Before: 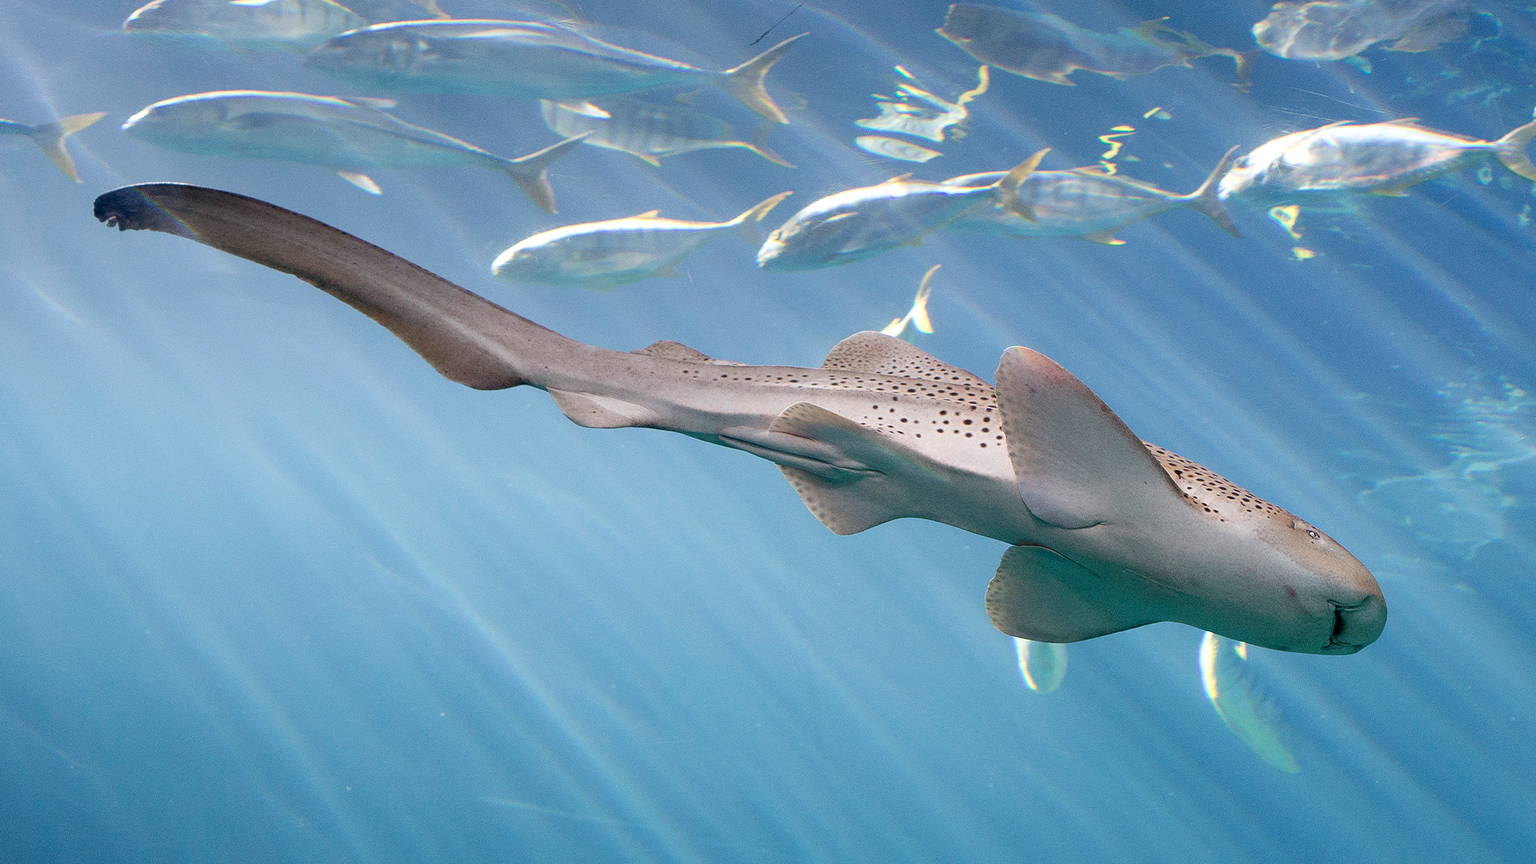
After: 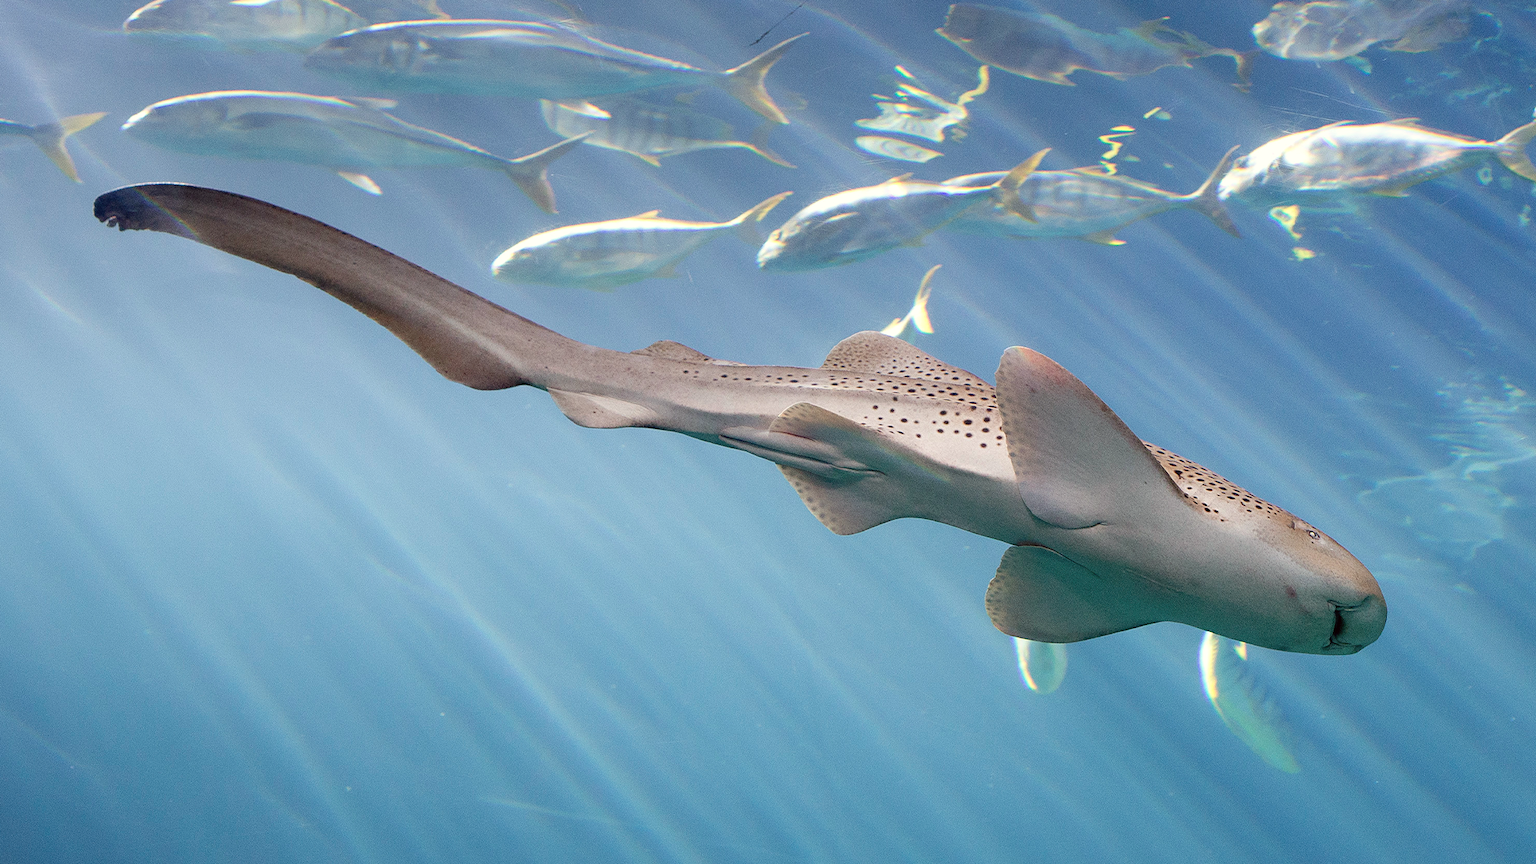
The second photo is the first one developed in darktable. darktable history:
exposure: black level correction 0, compensate exposure bias true, compensate highlight preservation false
color correction: highlights a* -1.07, highlights b* 4.51, shadows a* 3.53
